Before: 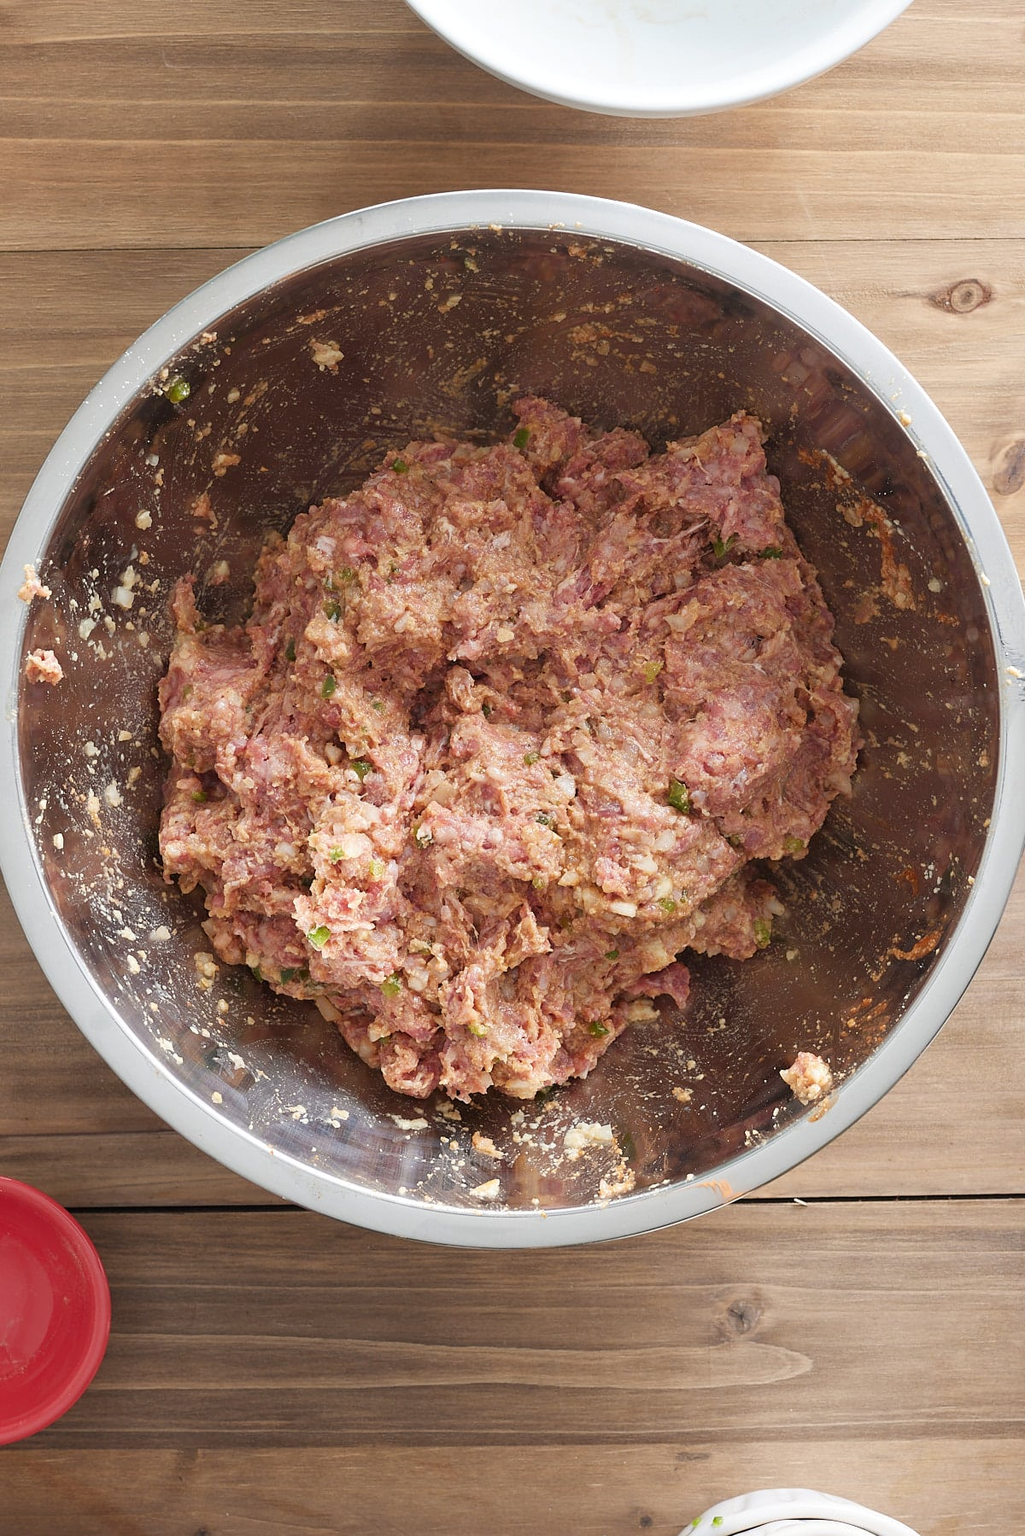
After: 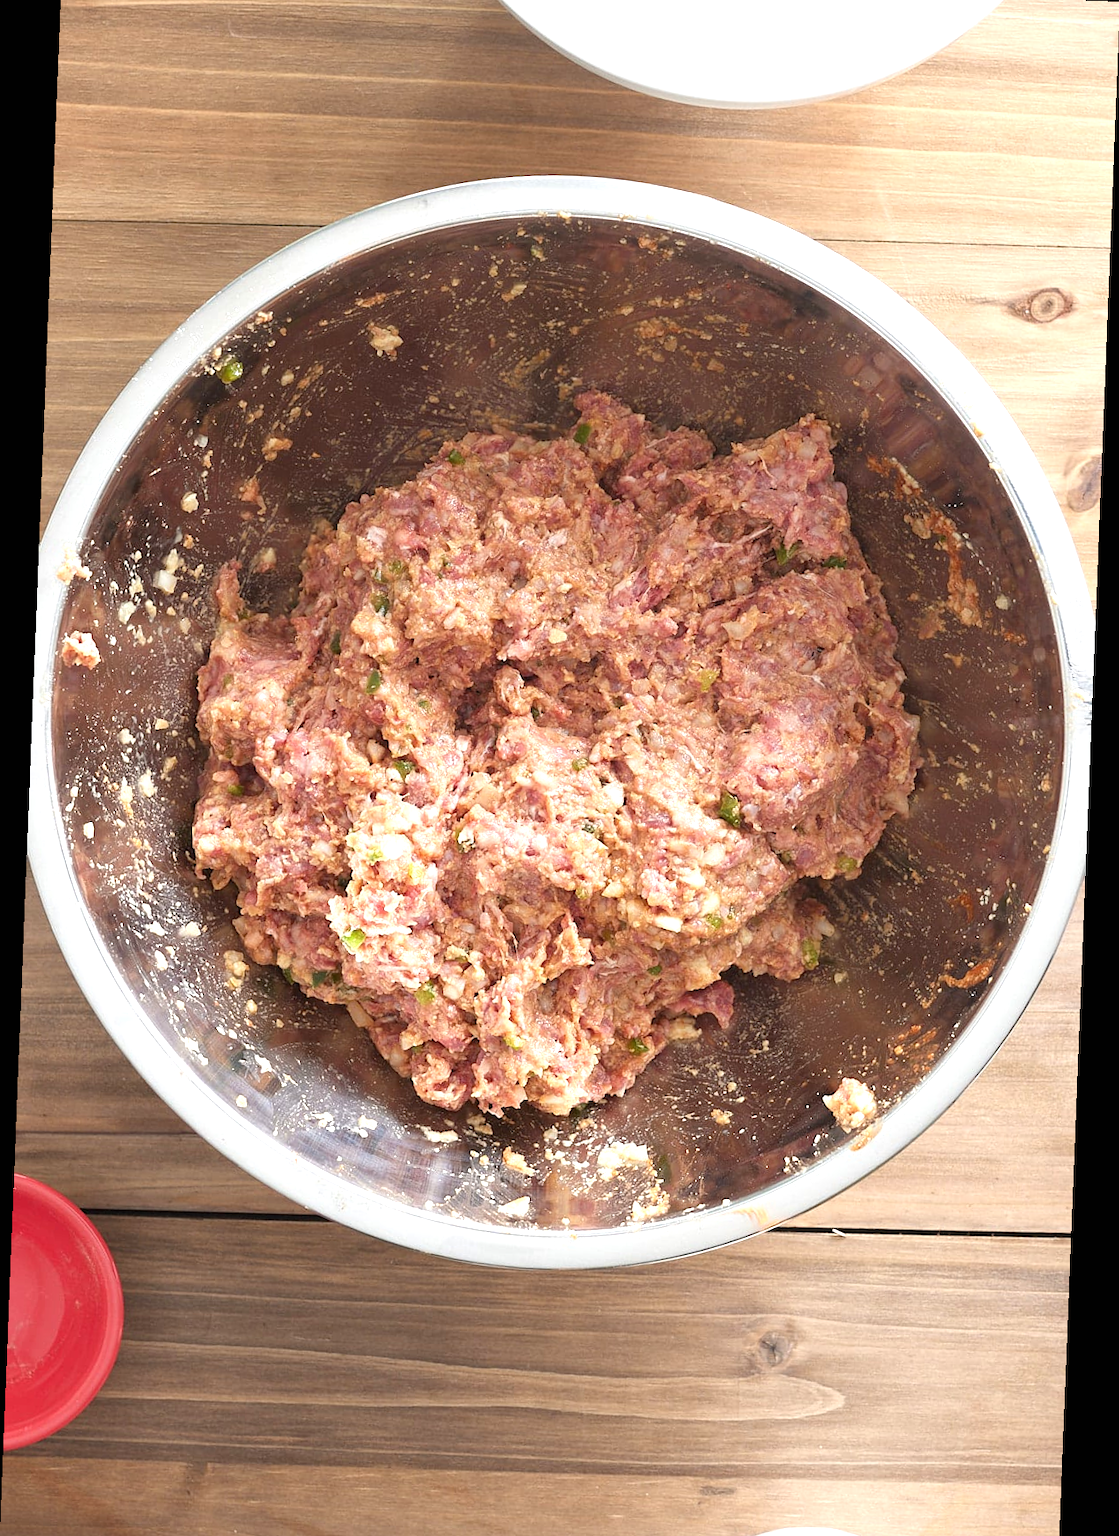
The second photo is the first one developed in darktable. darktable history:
exposure: black level correction 0, exposure 0.7 EV, compensate exposure bias true, compensate highlight preservation false
rotate and perspective: rotation 2.27°, automatic cropping off
crop and rotate: top 2.479%, bottom 3.018%
